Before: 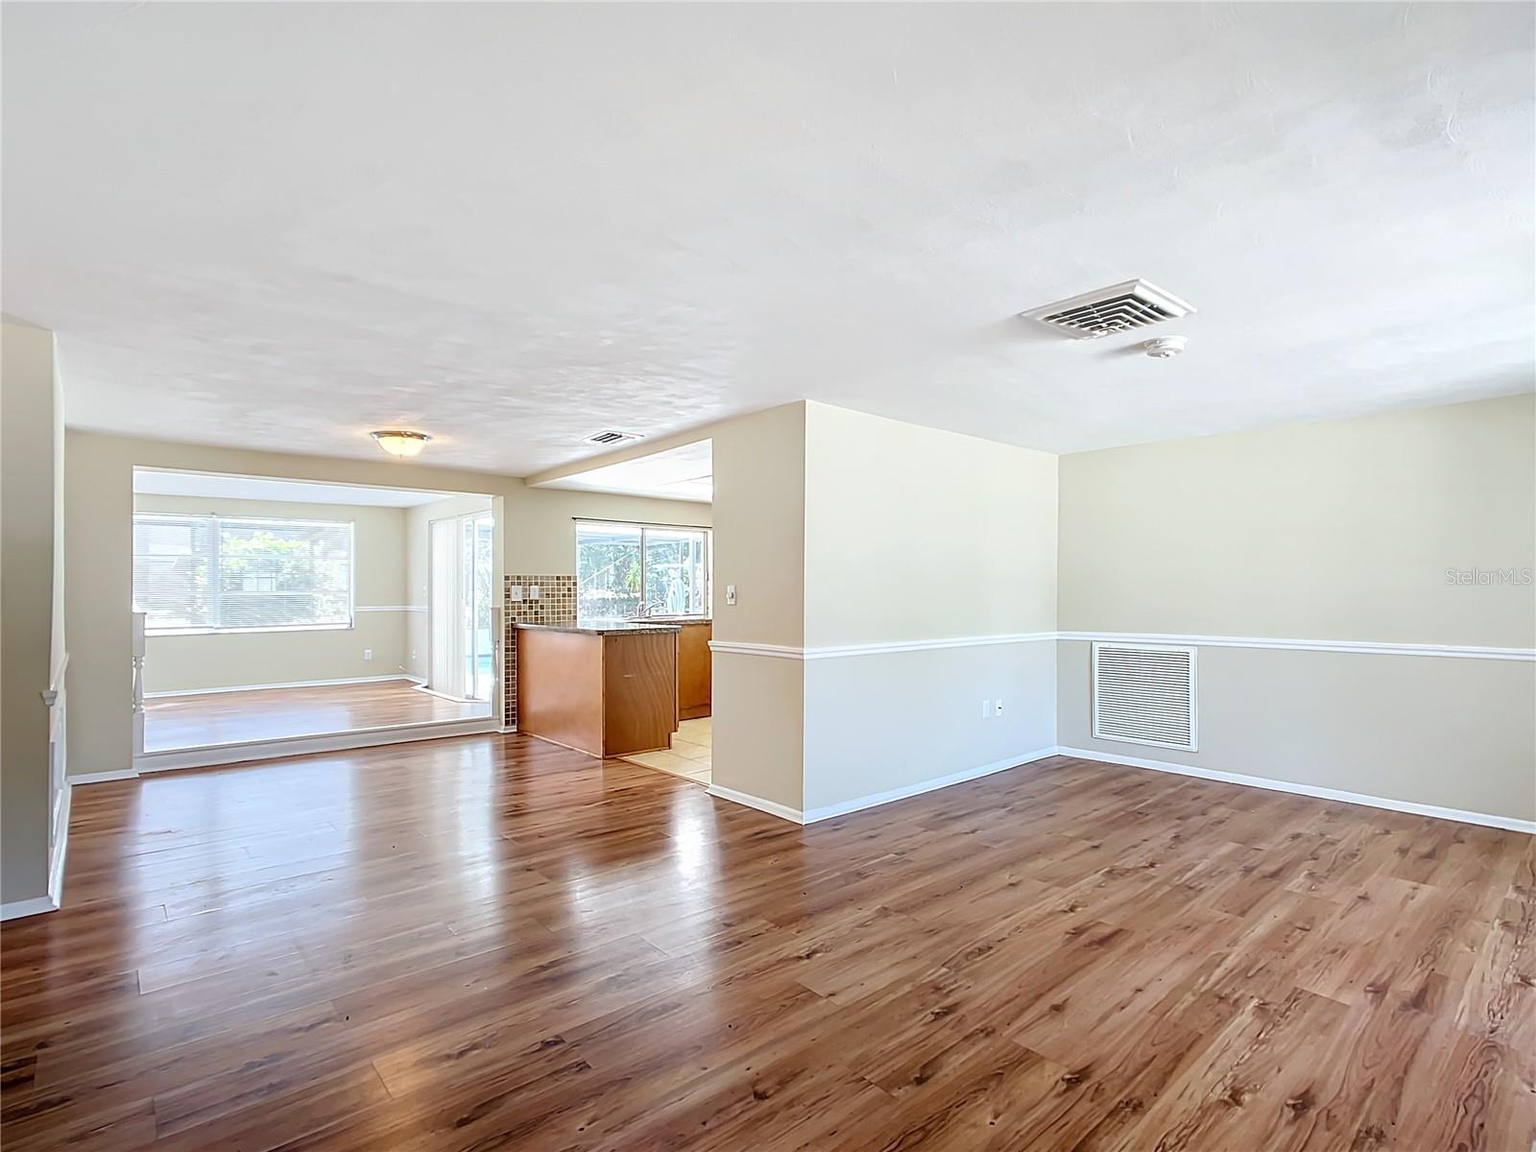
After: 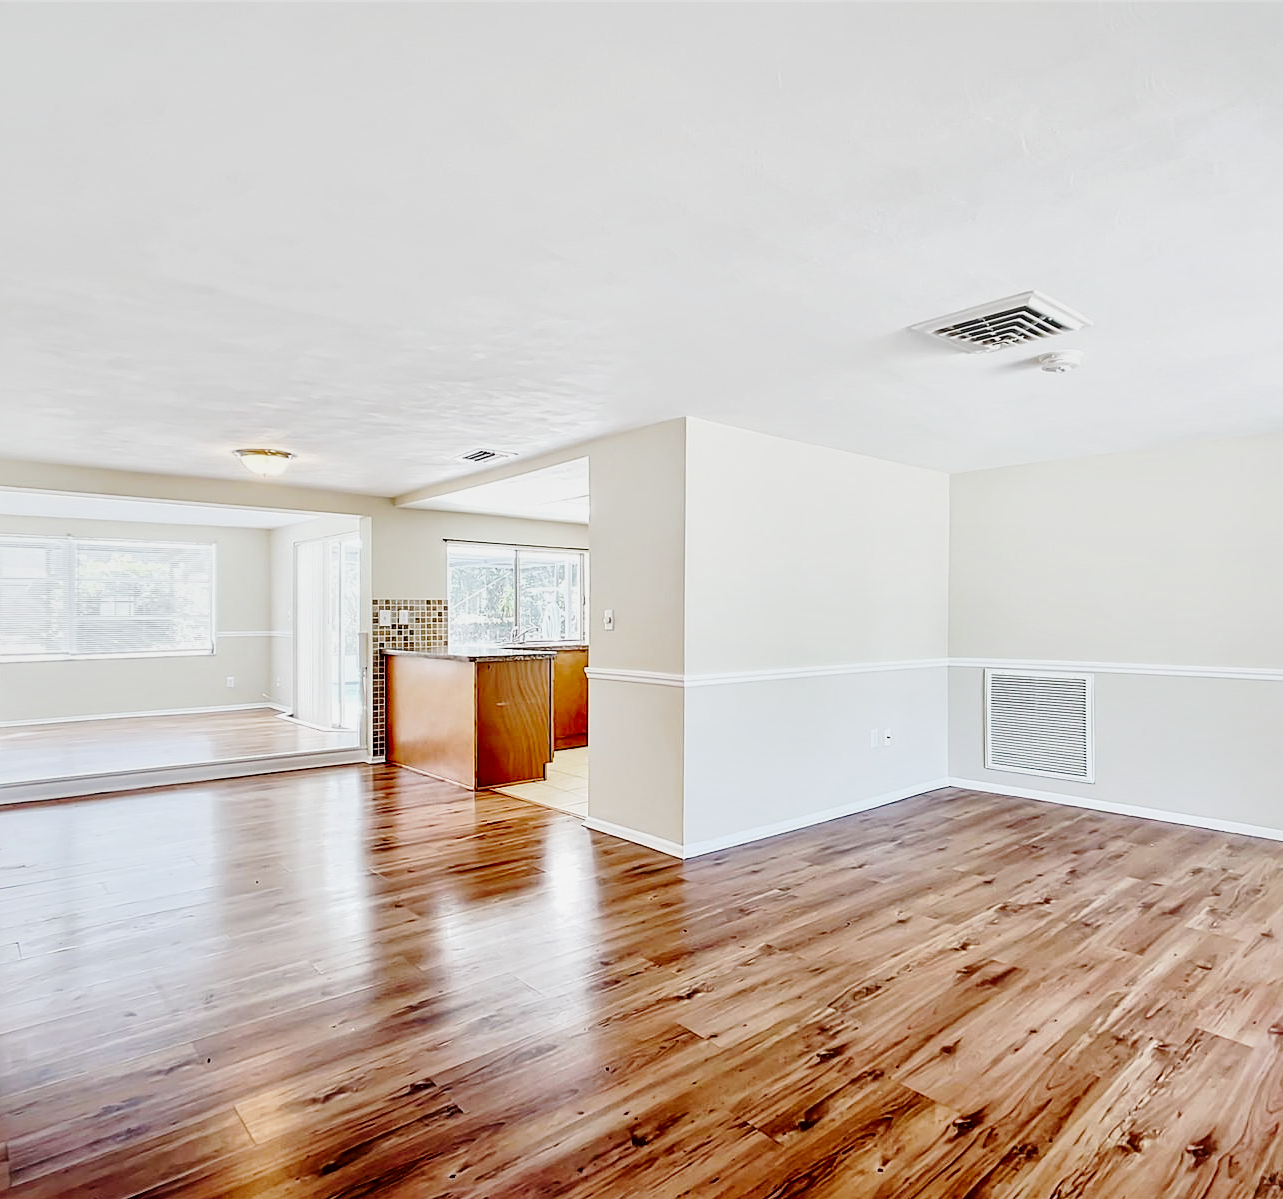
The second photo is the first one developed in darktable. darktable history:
crop and rotate: left 9.597%, right 10.195%
tone curve: curves: ch0 [(0, 0) (0.003, 0.002) (0.011, 0.007) (0.025, 0.016) (0.044, 0.027) (0.069, 0.045) (0.1, 0.077) (0.136, 0.114) (0.177, 0.166) (0.224, 0.241) (0.277, 0.328) (0.335, 0.413) (0.399, 0.498) (0.468, 0.572) (0.543, 0.638) (0.623, 0.711) (0.709, 0.786) (0.801, 0.853) (0.898, 0.929) (1, 1)], preserve colors none
sigmoid: contrast 1.6, skew -0.2, preserve hue 0%, red attenuation 0.1, red rotation 0.035, green attenuation 0.1, green rotation -0.017, blue attenuation 0.15, blue rotation -0.052, base primaries Rec2020
local contrast: mode bilateral grid, contrast 20, coarseness 50, detail 150%, midtone range 0.2
